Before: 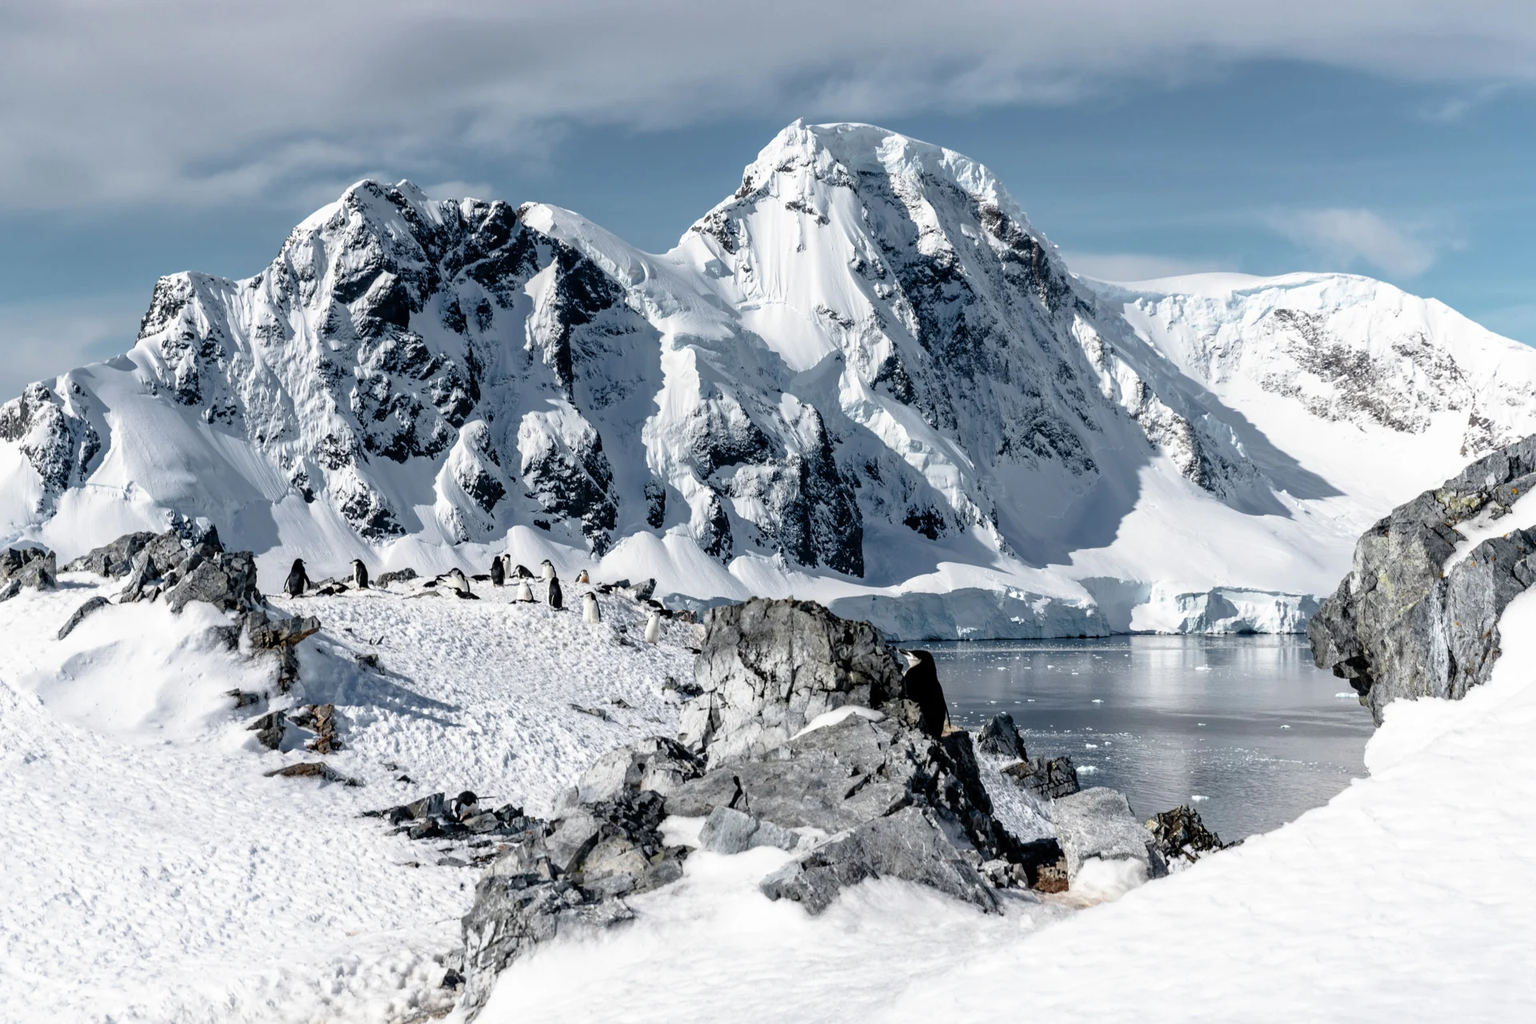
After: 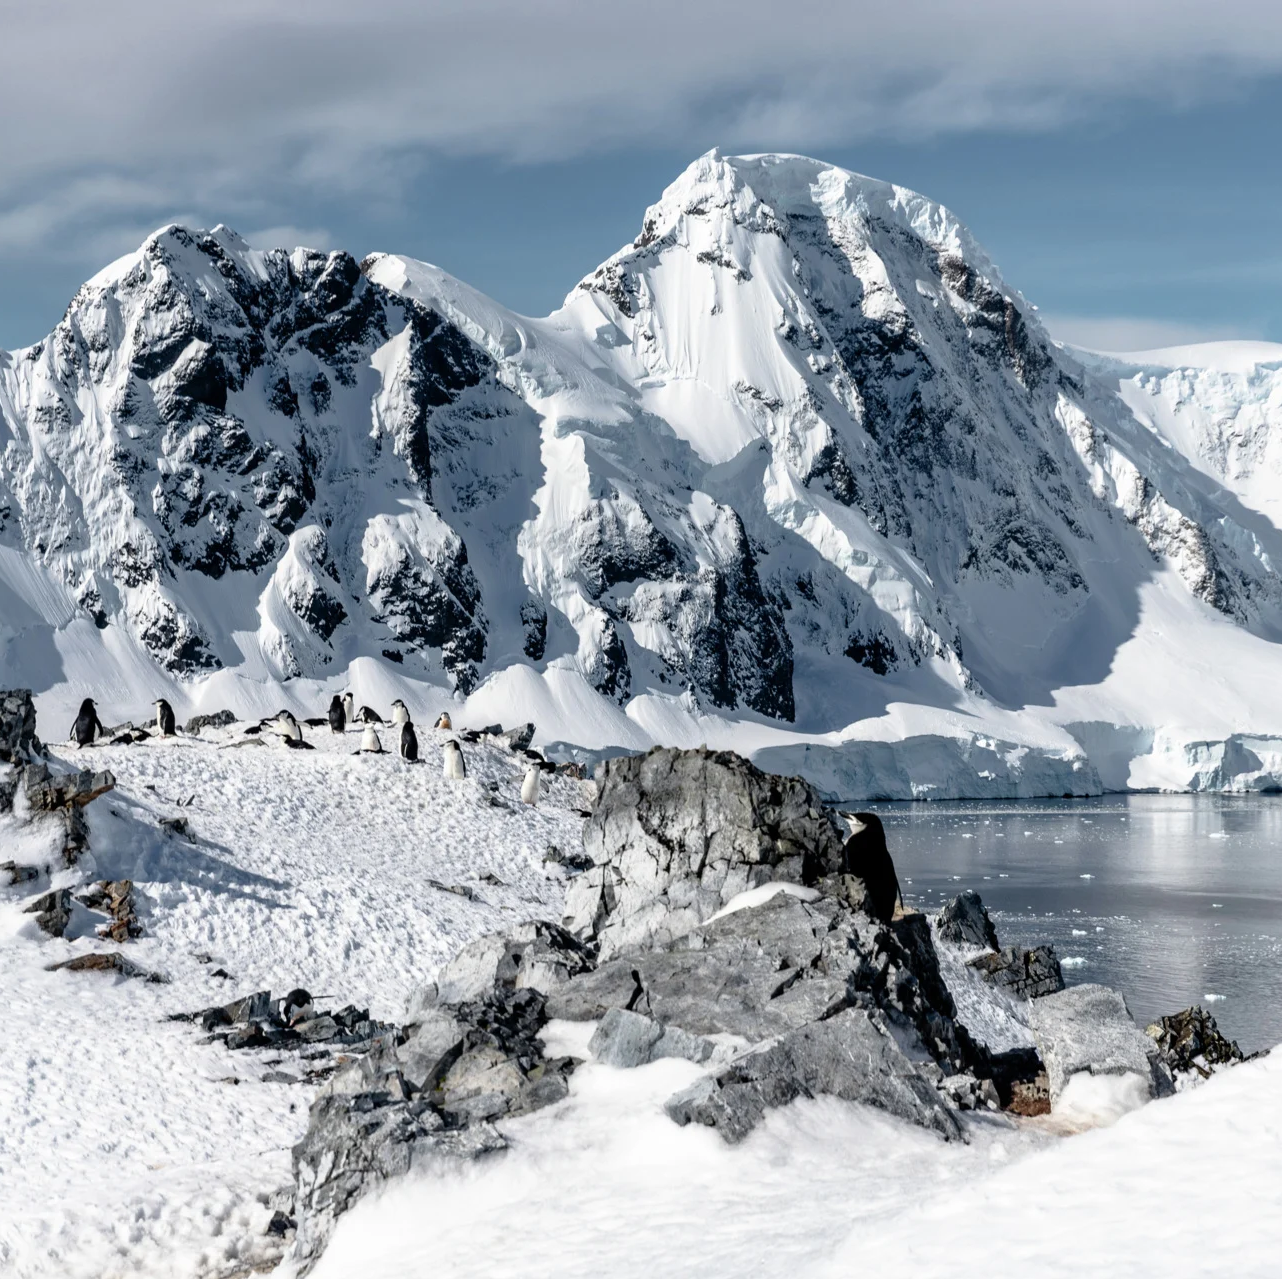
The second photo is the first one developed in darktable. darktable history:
crop and rotate: left 14.856%, right 18.34%
